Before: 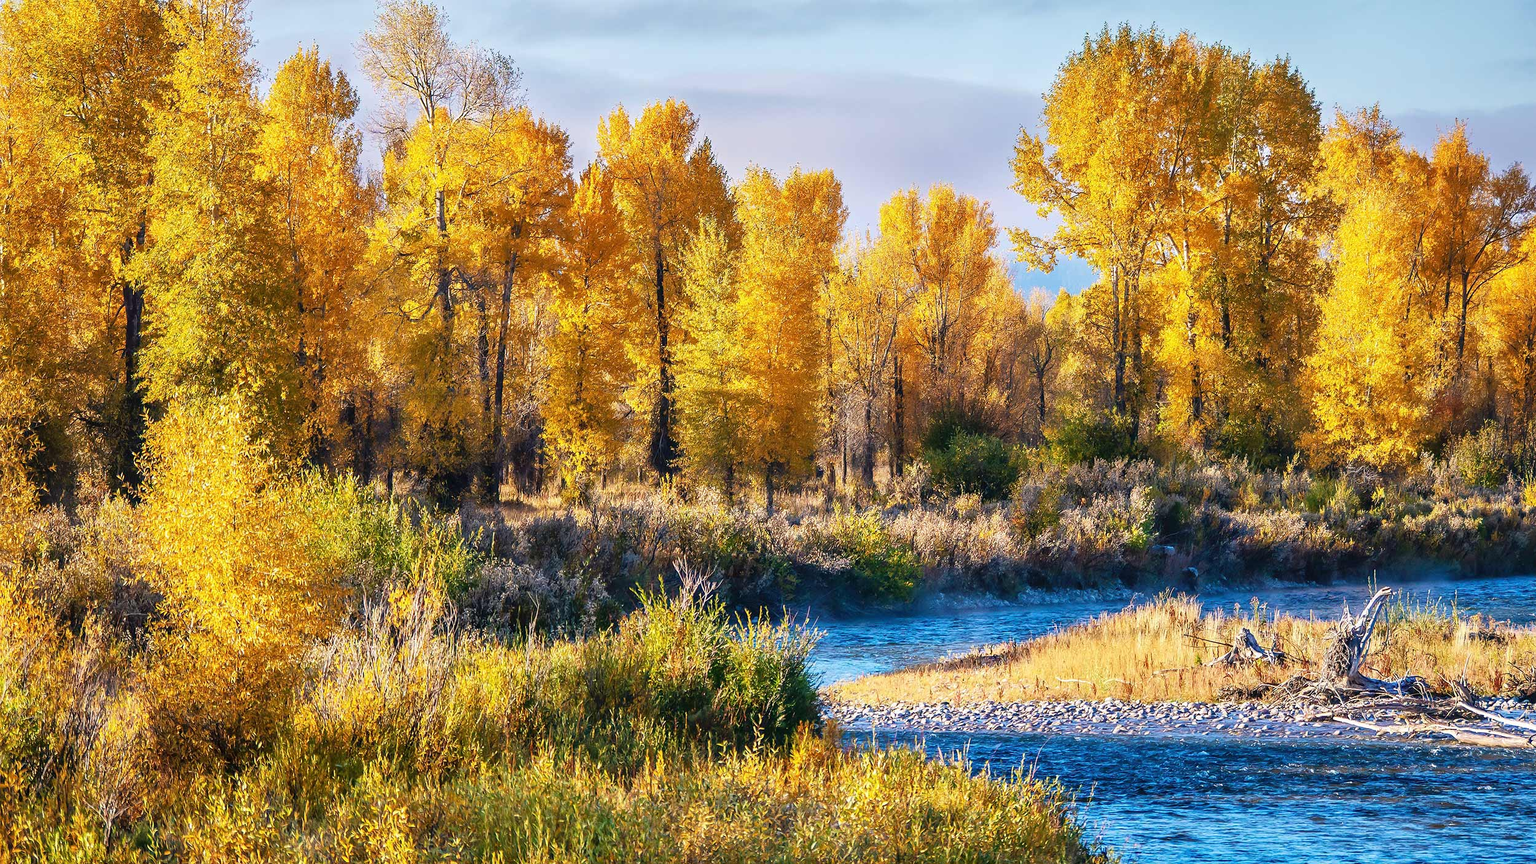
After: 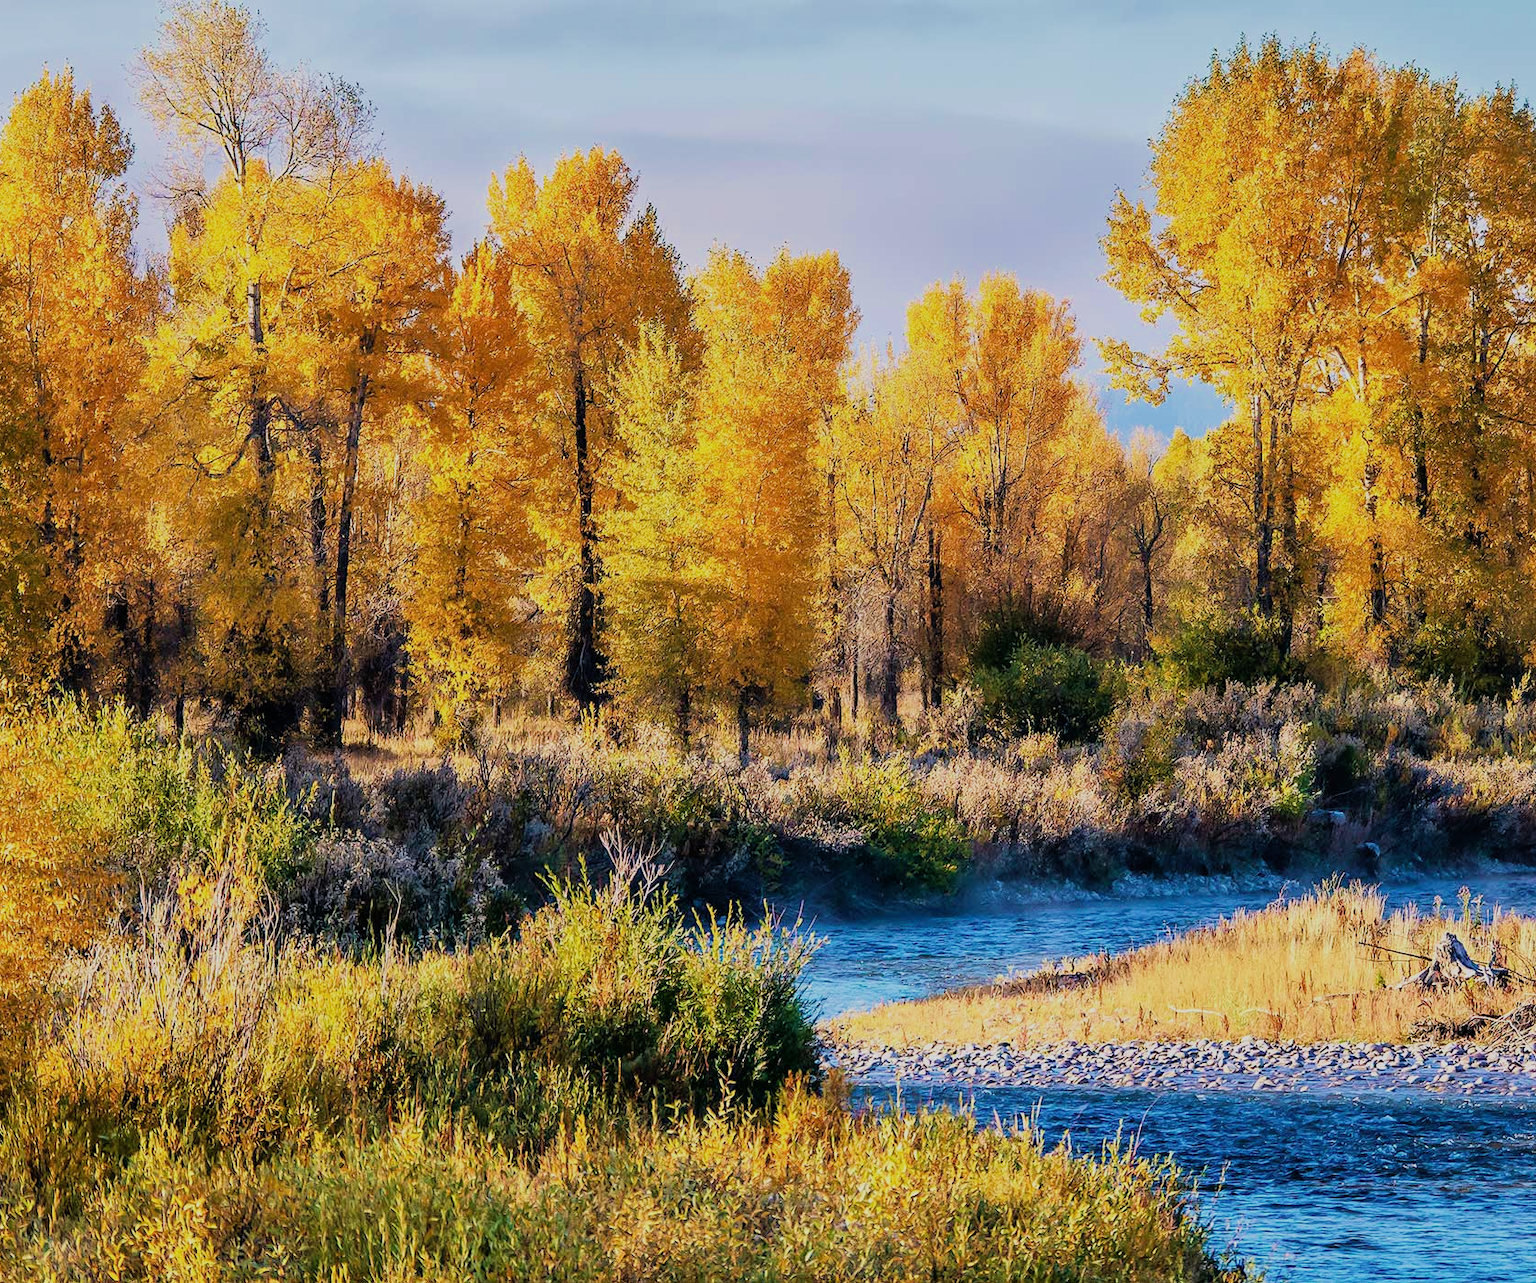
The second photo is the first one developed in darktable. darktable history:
velvia: strength 24.52%
filmic rgb: black relative exposure -7.65 EV, white relative exposure 4.56 EV, hardness 3.61, contrast 1.056
crop and rotate: left 17.532%, right 15.112%
